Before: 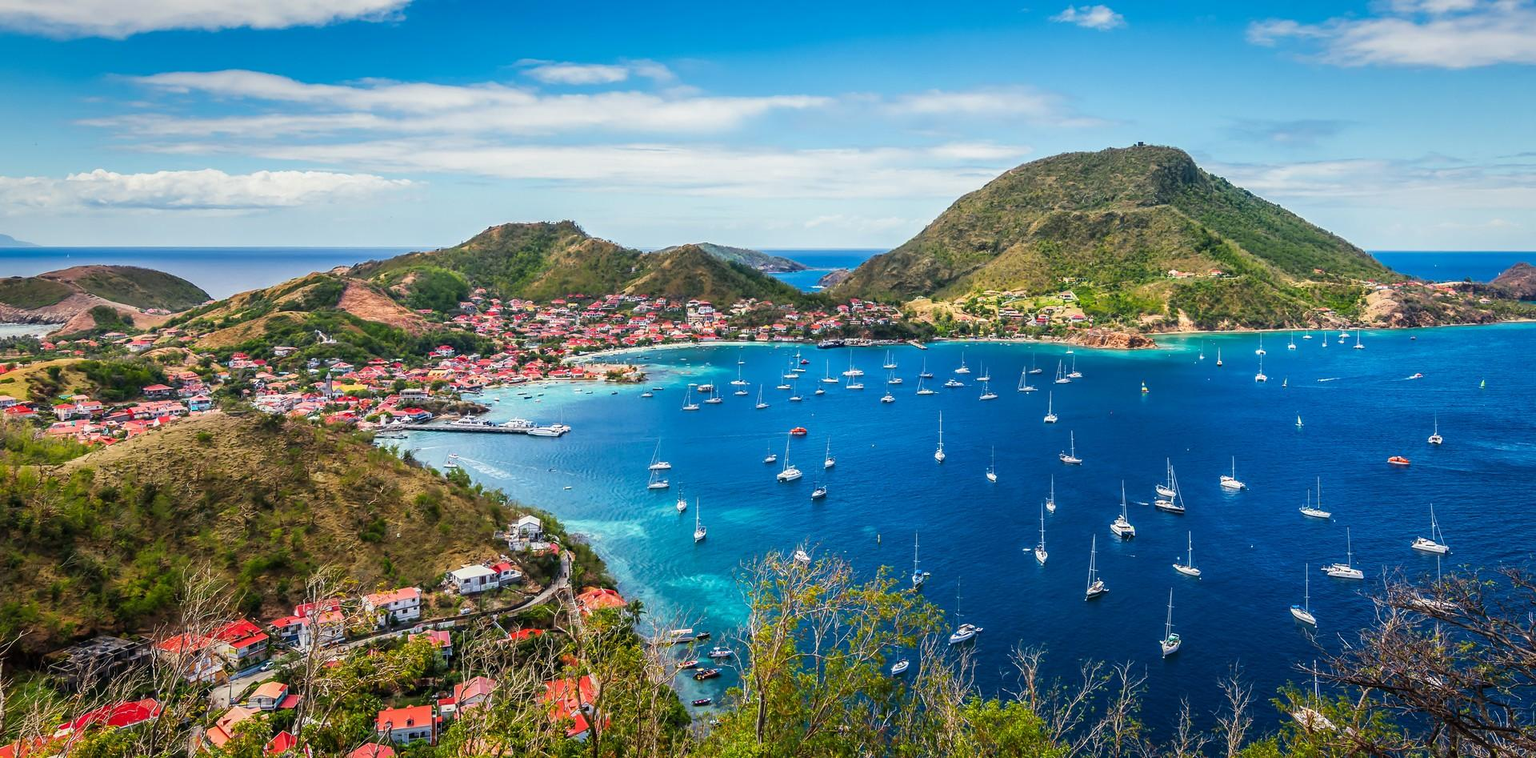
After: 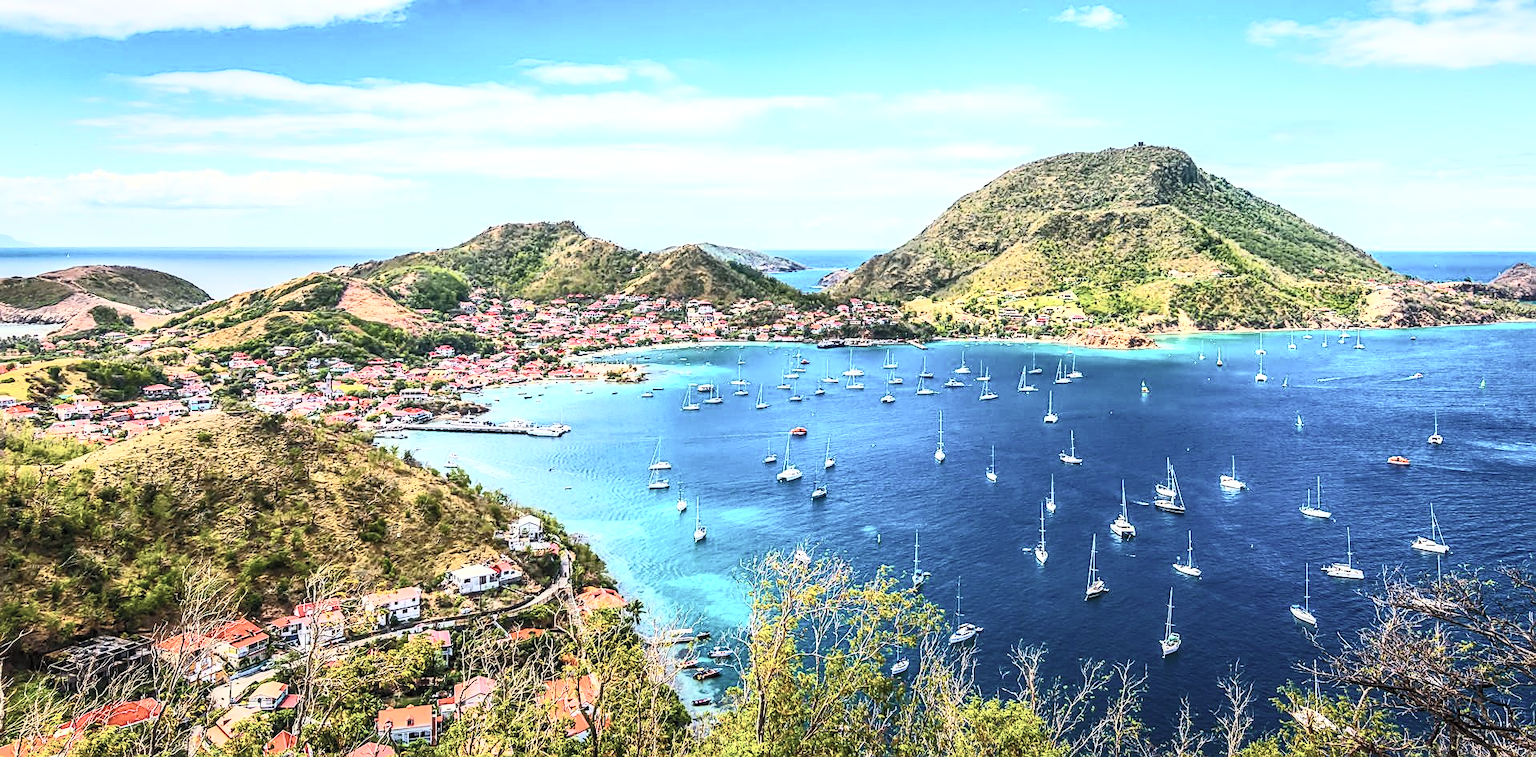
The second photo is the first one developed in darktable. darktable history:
local contrast: on, module defaults
color balance rgb: perceptual saturation grading › global saturation 25%, perceptual brilliance grading › mid-tones 10%, perceptual brilliance grading › shadows 15%, global vibrance 20%
sharpen: on, module defaults
contrast brightness saturation: contrast 0.57, brightness 0.57, saturation -0.34
